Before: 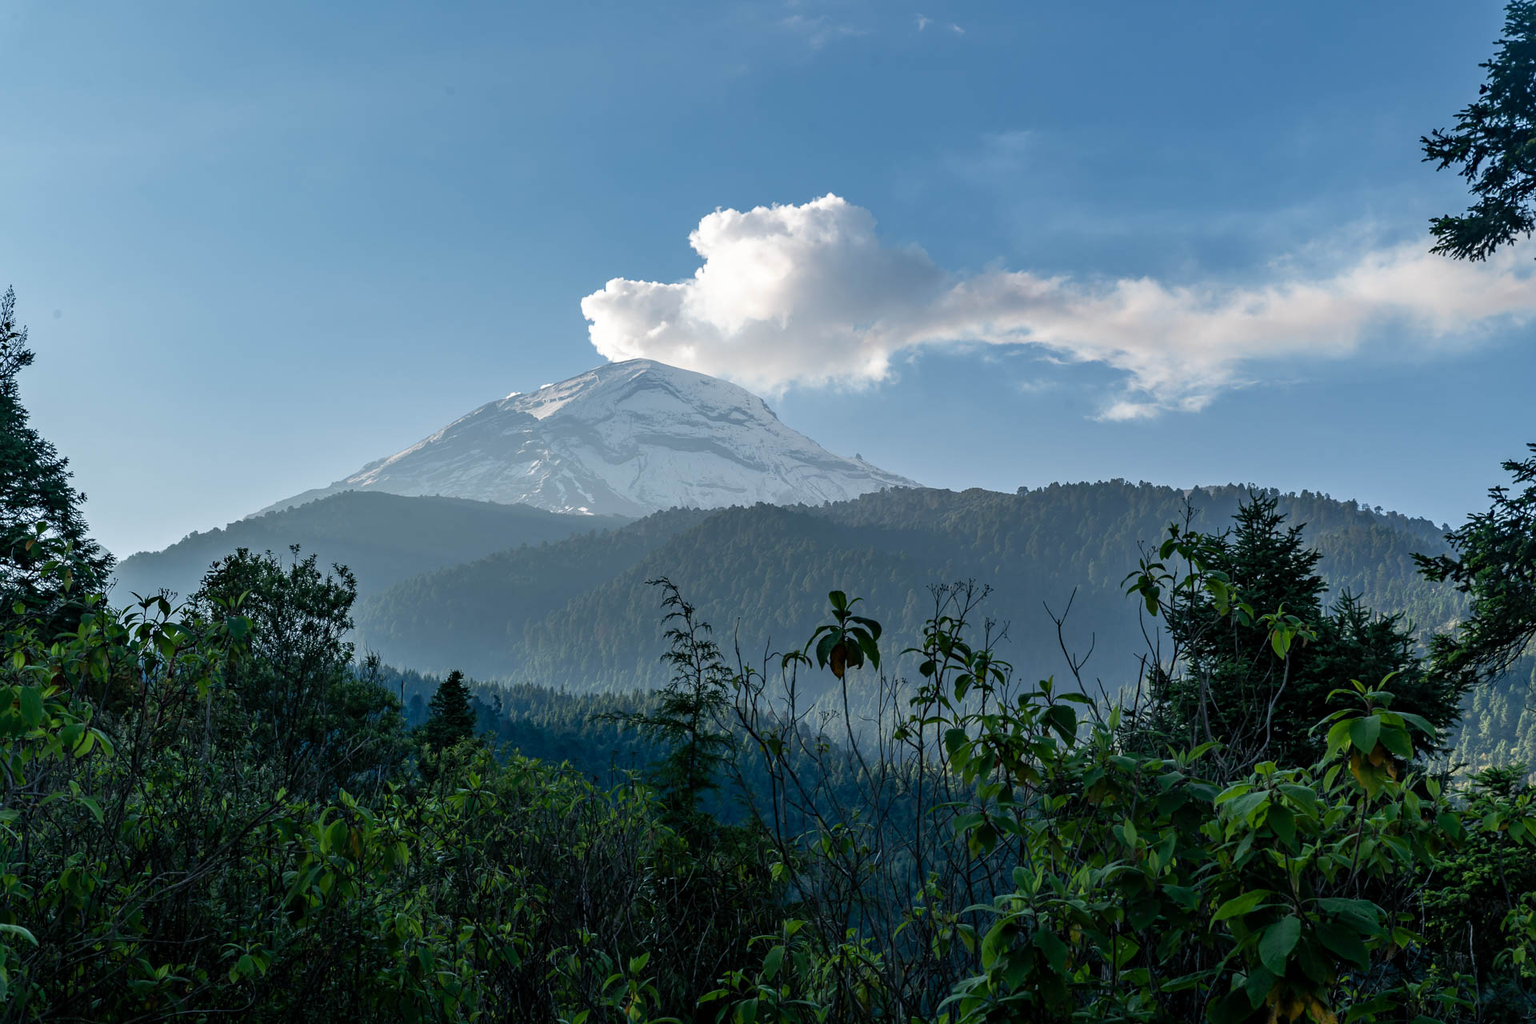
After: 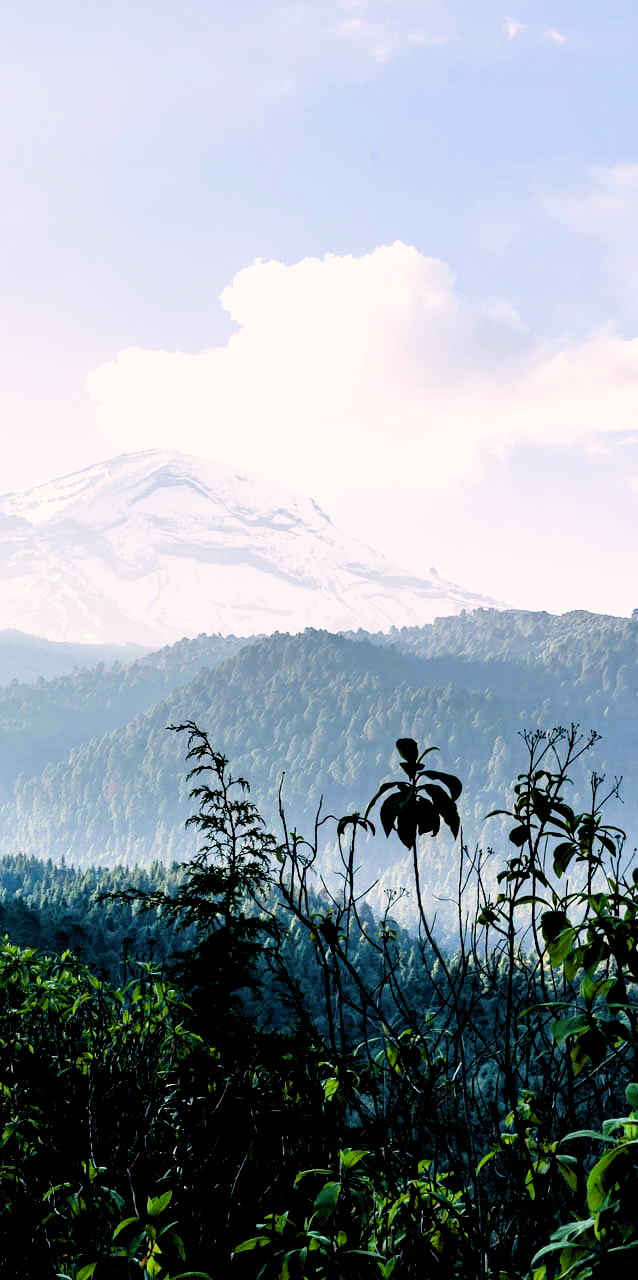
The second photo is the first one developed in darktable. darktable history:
exposure: black level correction 0.016, exposure 1.774 EV, compensate highlight preservation false
crop: left 33.36%, right 33.36%
filmic rgb: black relative exposure -5 EV, white relative exposure 3.5 EV, hardness 3.19, contrast 1.4, highlights saturation mix -50%
white balance: red 1.009, blue 0.985
color correction: highlights a* 7.34, highlights b* 4.37
